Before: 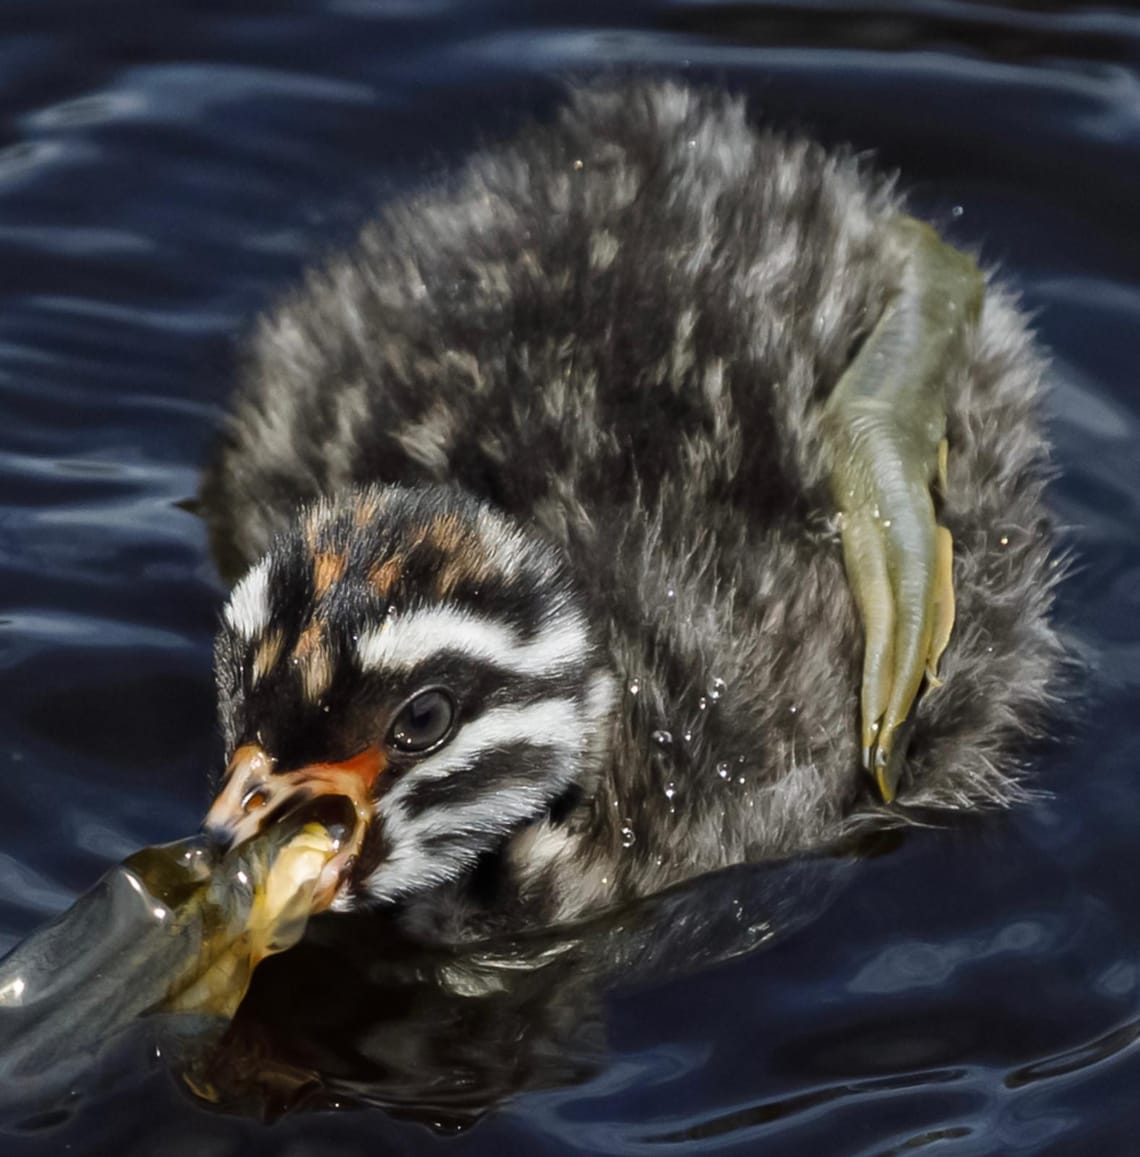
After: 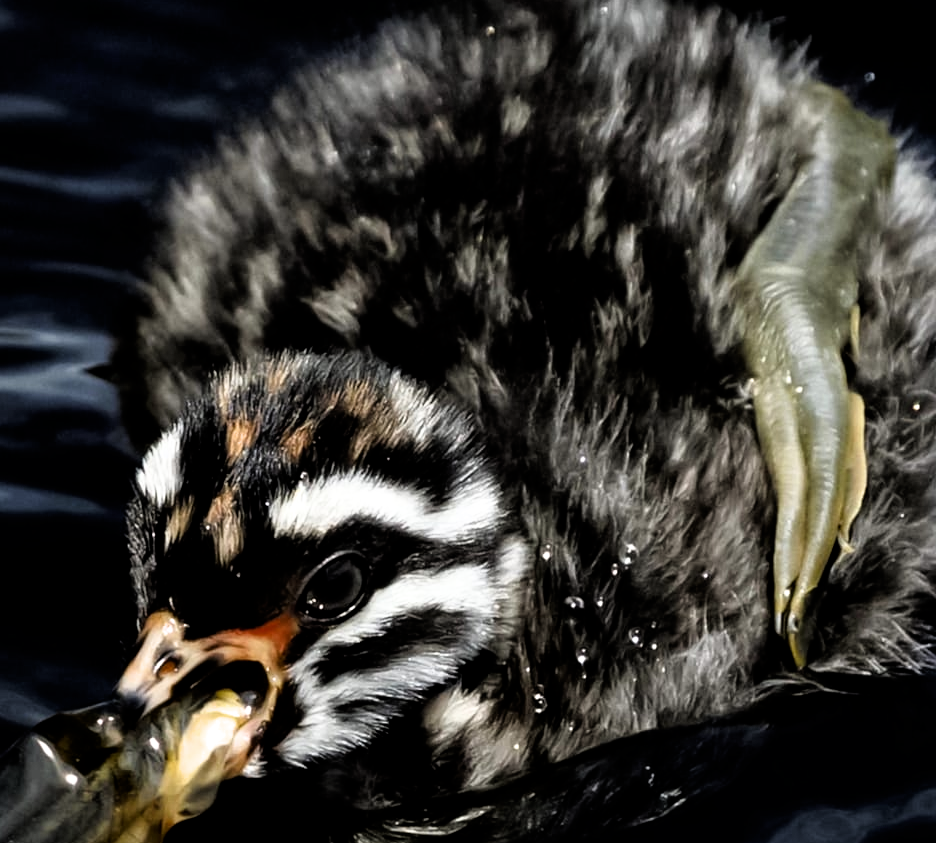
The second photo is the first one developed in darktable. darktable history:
filmic rgb: black relative exposure -3.62 EV, white relative exposure 2.18 EV, hardness 3.64
crop: left 7.73%, top 11.604%, right 10.088%, bottom 15.482%
contrast brightness saturation: contrast 0.026, brightness -0.035
